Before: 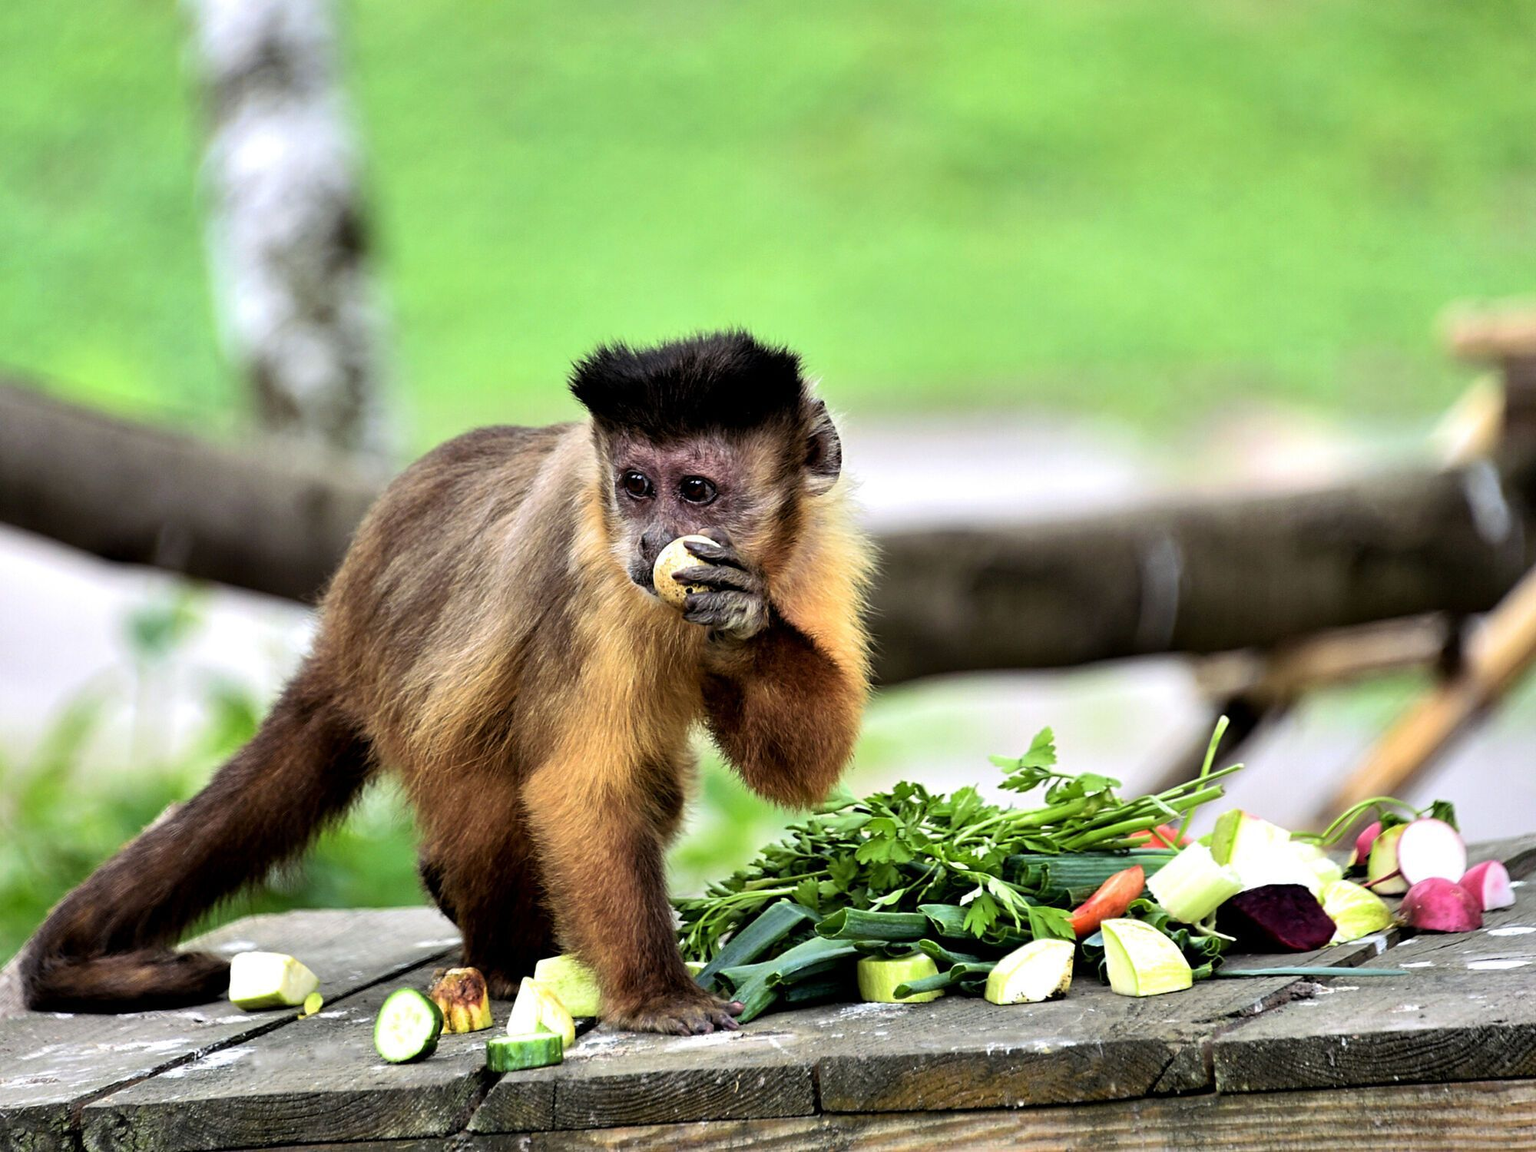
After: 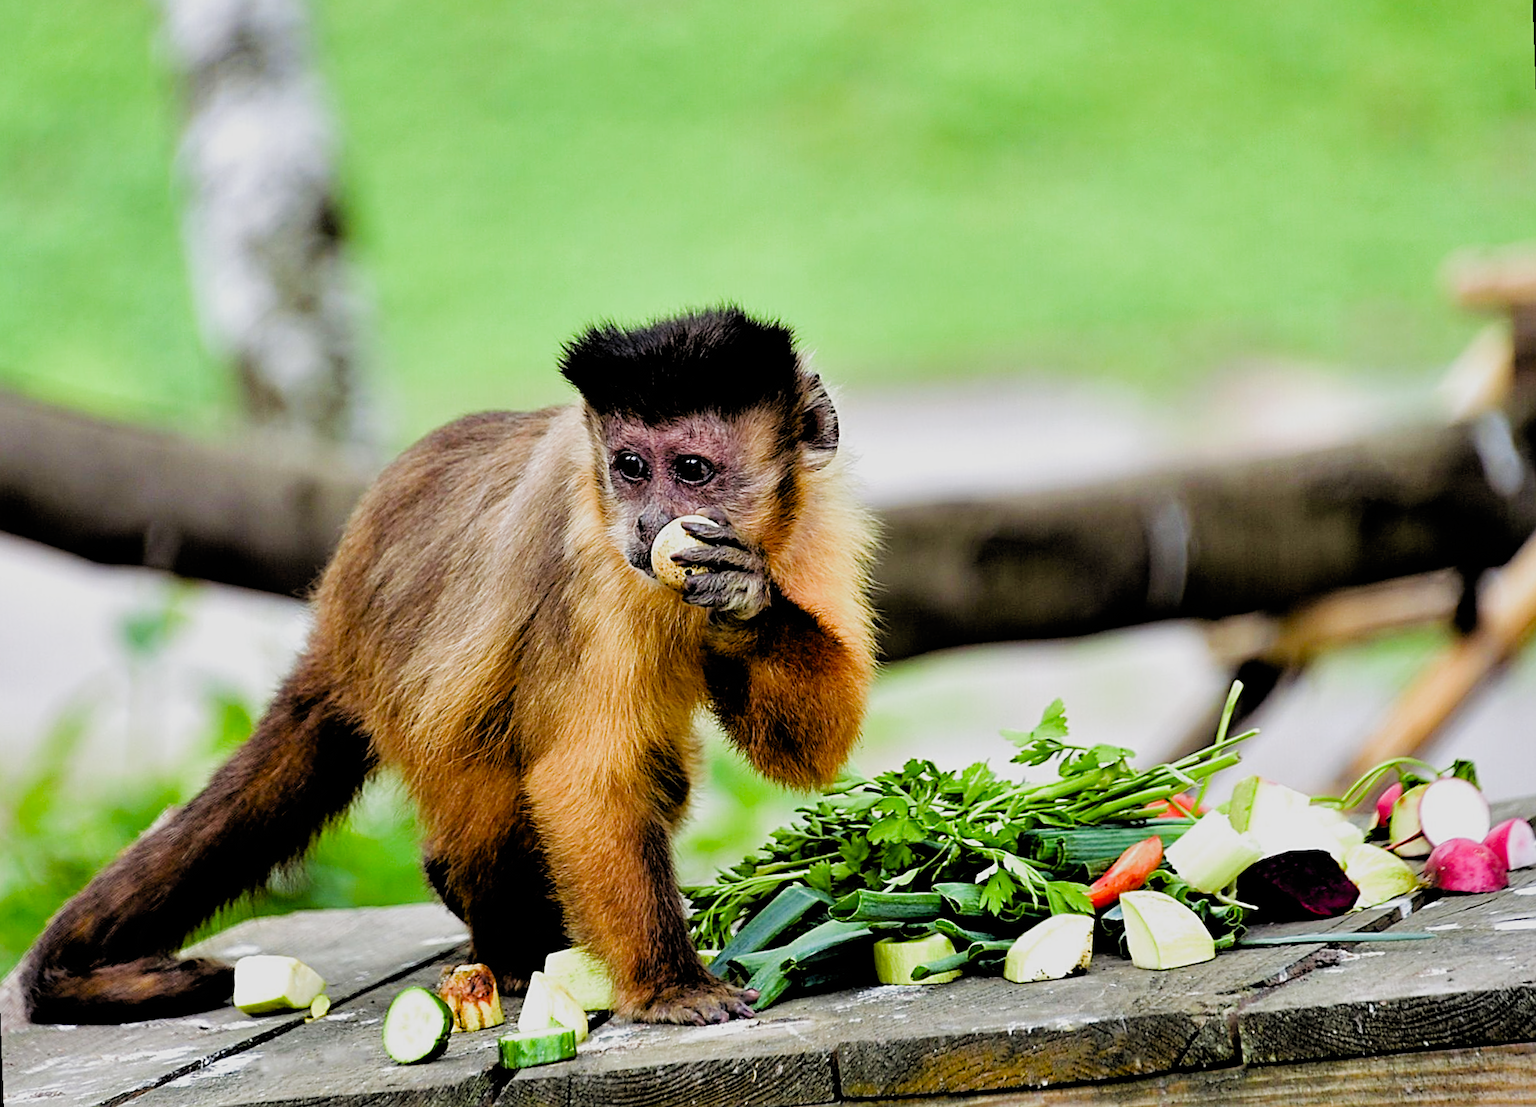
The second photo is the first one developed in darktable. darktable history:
filmic rgb: black relative exposure -4.4 EV, white relative exposure 5 EV, threshold 3 EV, hardness 2.23, latitude 40.06%, contrast 1.15, highlights saturation mix 10%, shadows ↔ highlights balance 1.04%, preserve chrominance RGB euclidean norm (legacy), color science v4 (2020), enable highlight reconstruction true
sharpen: on, module defaults
exposure: black level correction 0.001, exposure 0.5 EV, compensate exposure bias true, compensate highlight preservation false
rotate and perspective: rotation -2°, crop left 0.022, crop right 0.978, crop top 0.049, crop bottom 0.951
